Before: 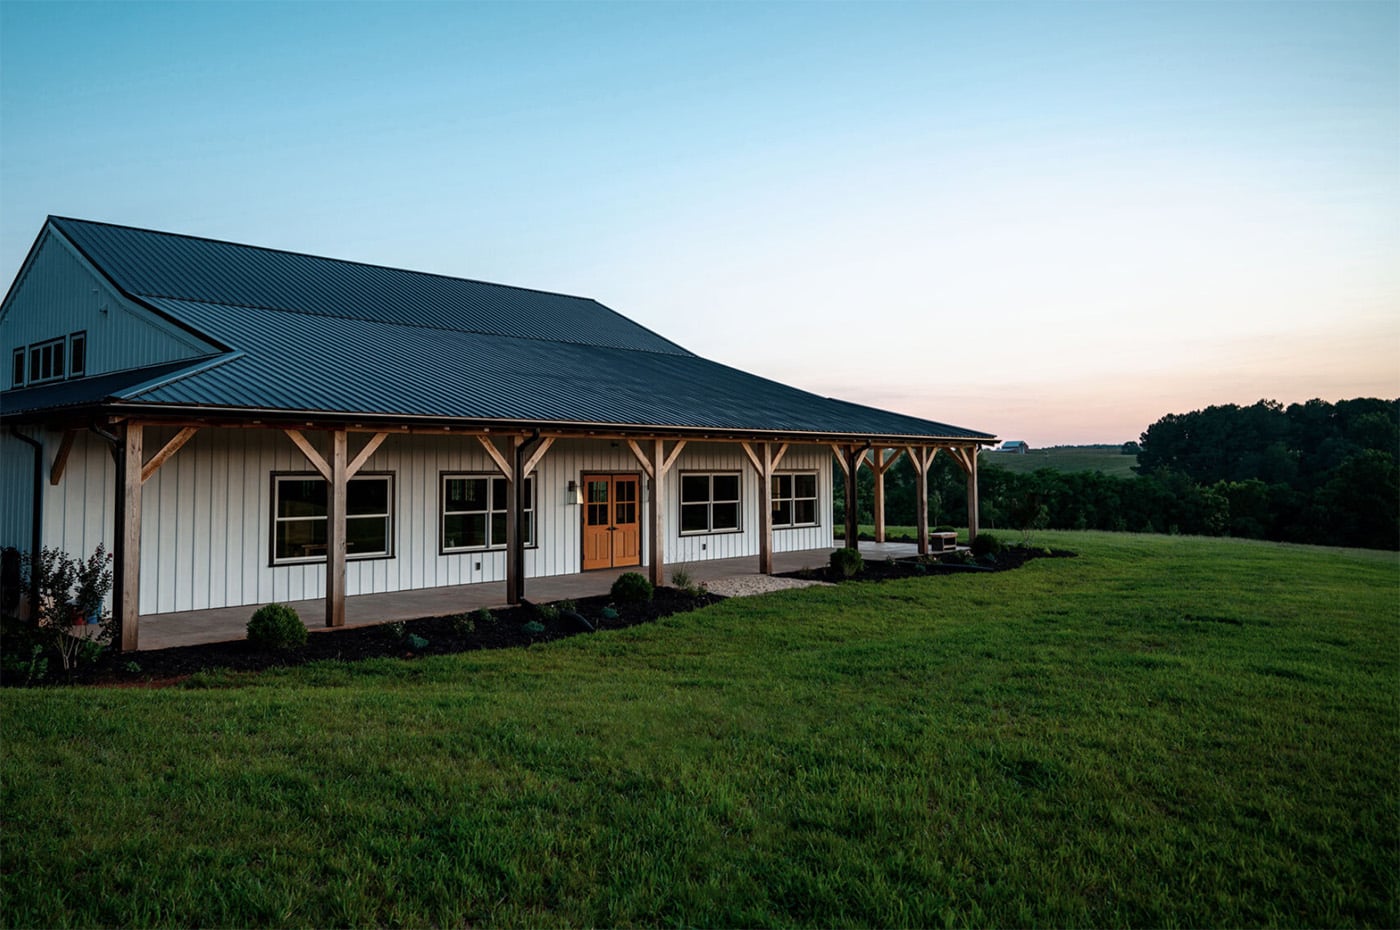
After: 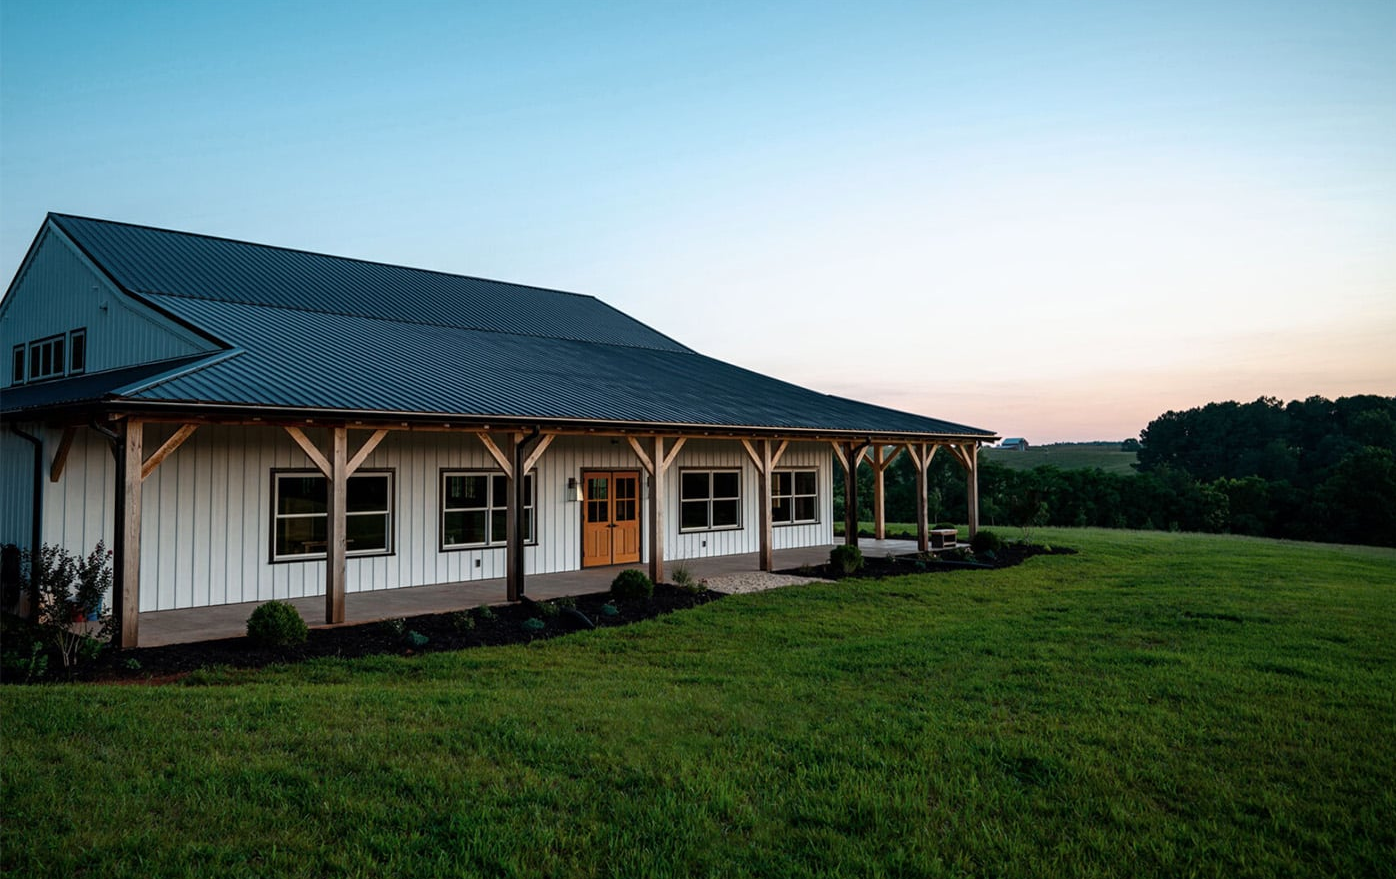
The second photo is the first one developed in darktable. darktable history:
crop: top 0.377%, right 0.256%, bottom 5.056%
